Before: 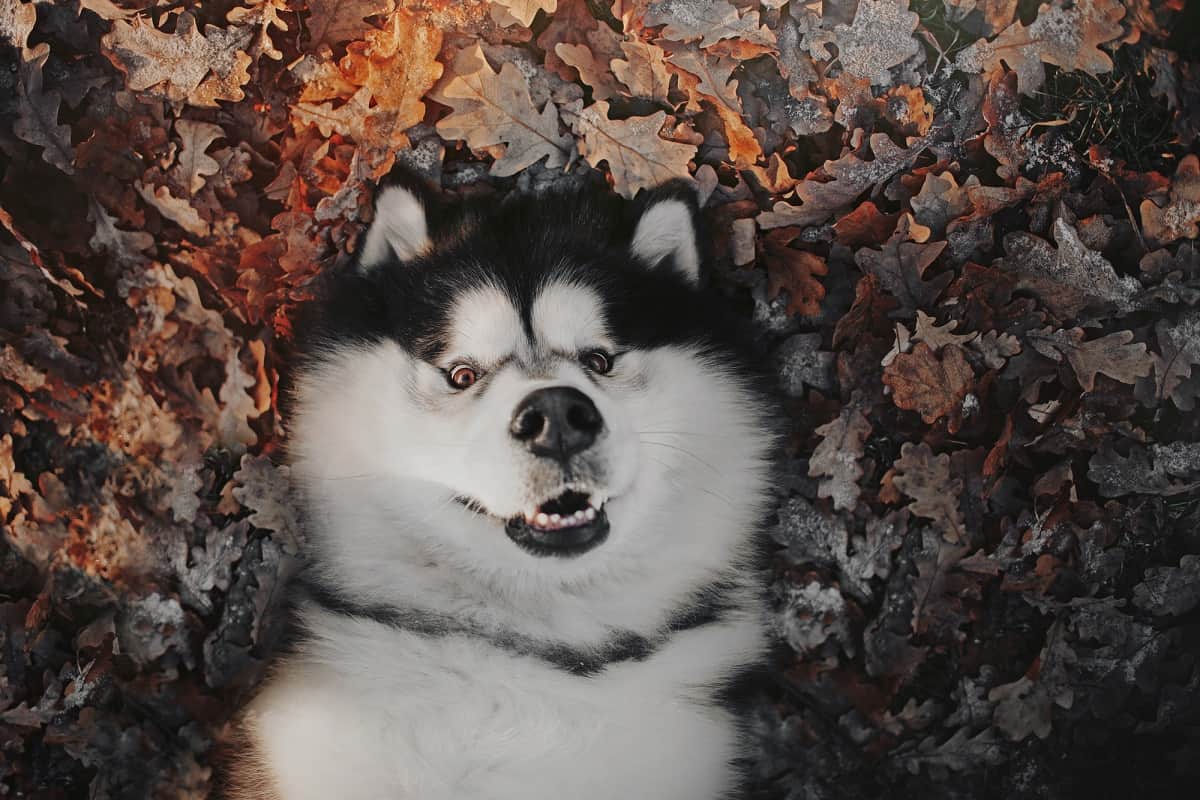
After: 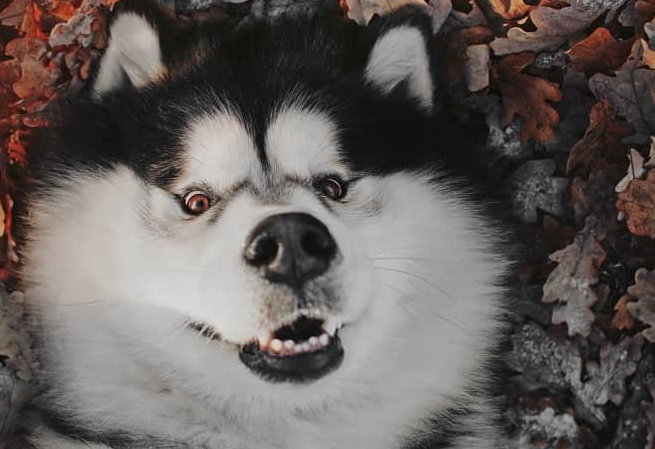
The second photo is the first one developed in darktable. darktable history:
crop and rotate: left 22.2%, top 21.783%, right 23.153%, bottom 22.085%
